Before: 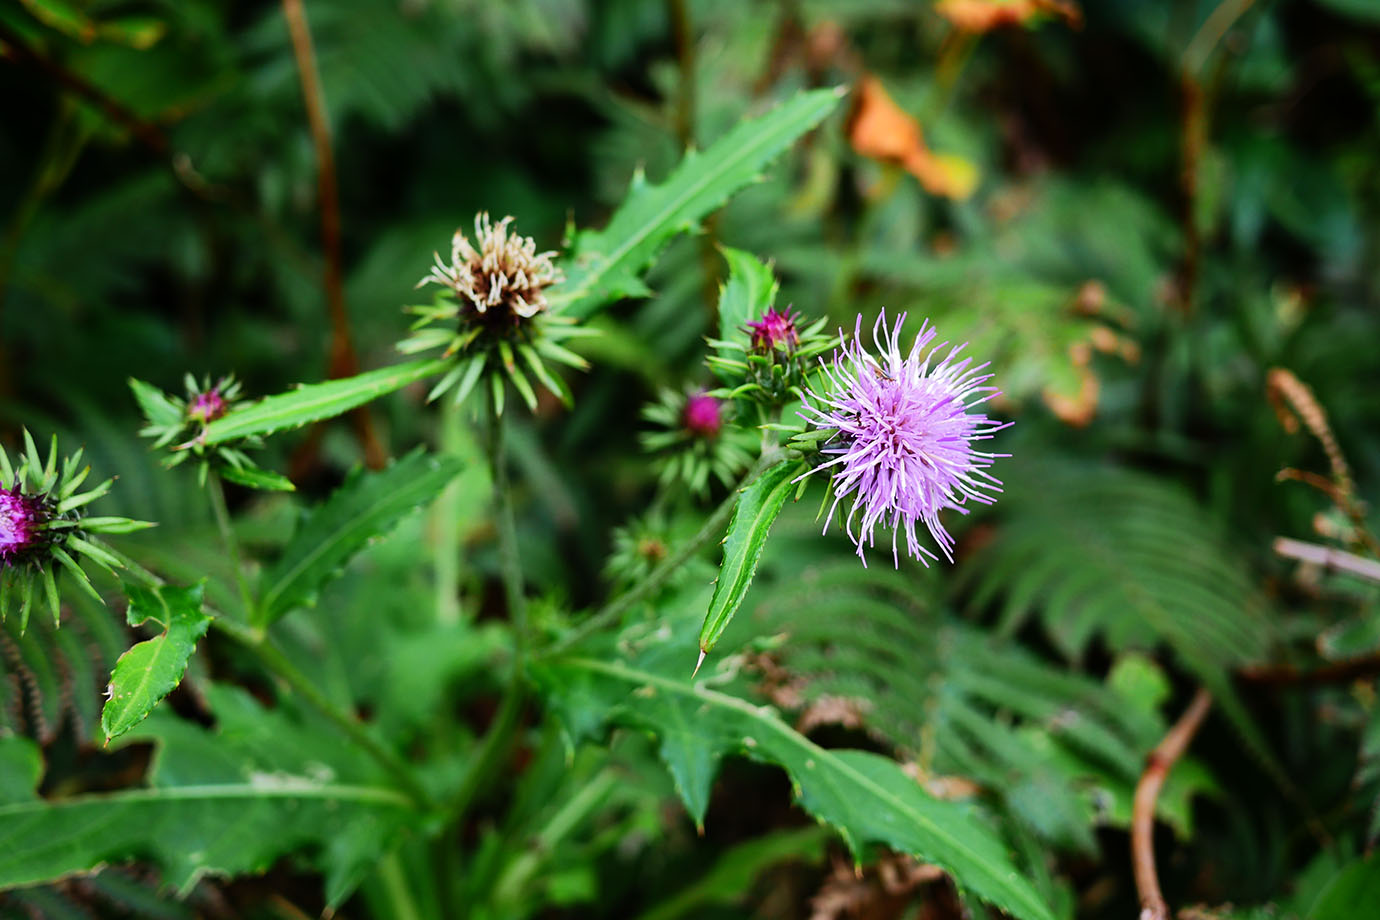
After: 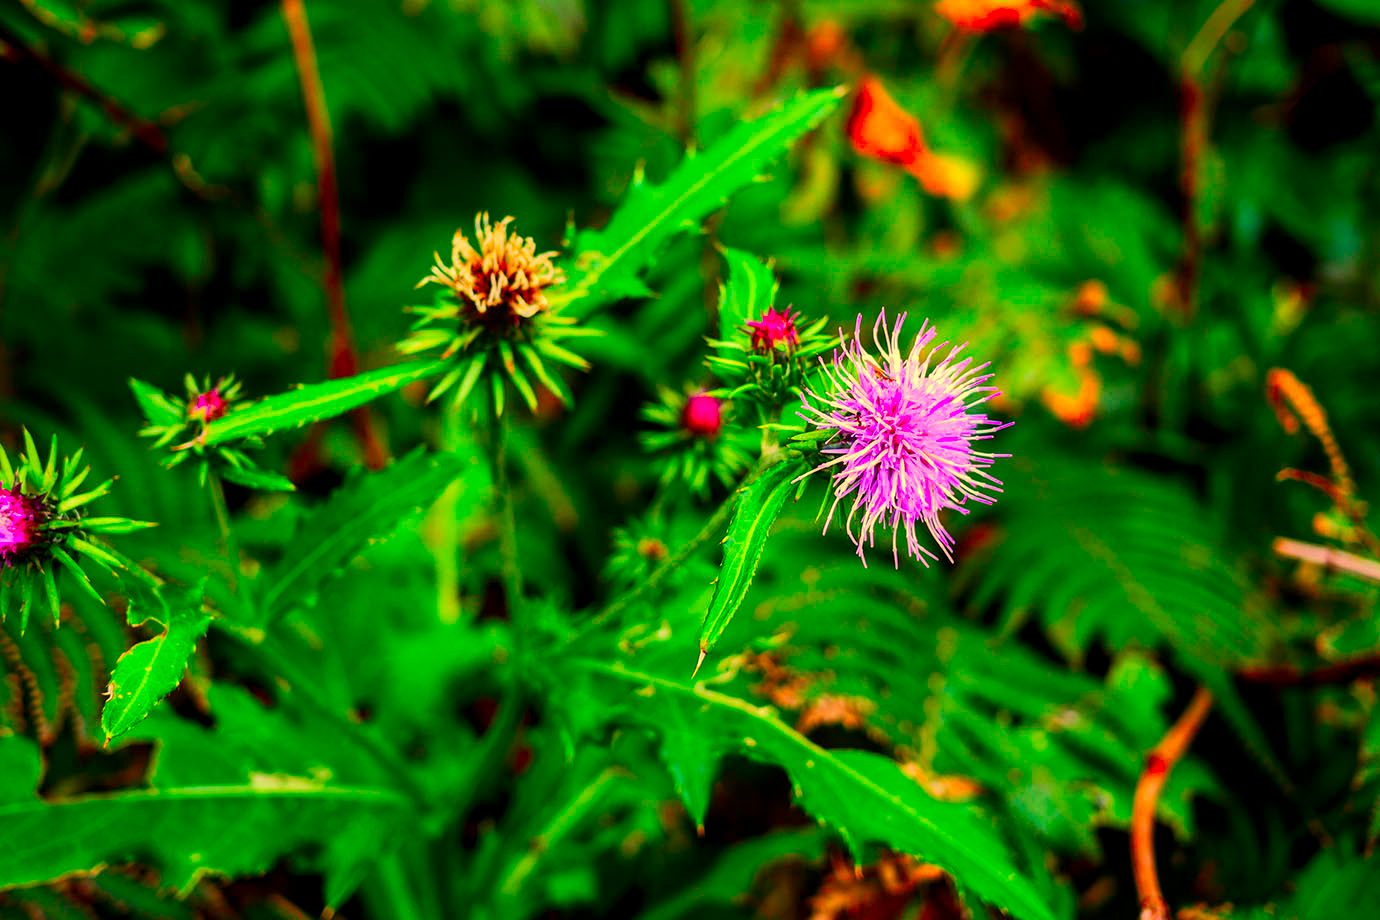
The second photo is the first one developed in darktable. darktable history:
color correction: saturation 2.15
local contrast: detail 130%
white balance: red 1.123, blue 0.83
